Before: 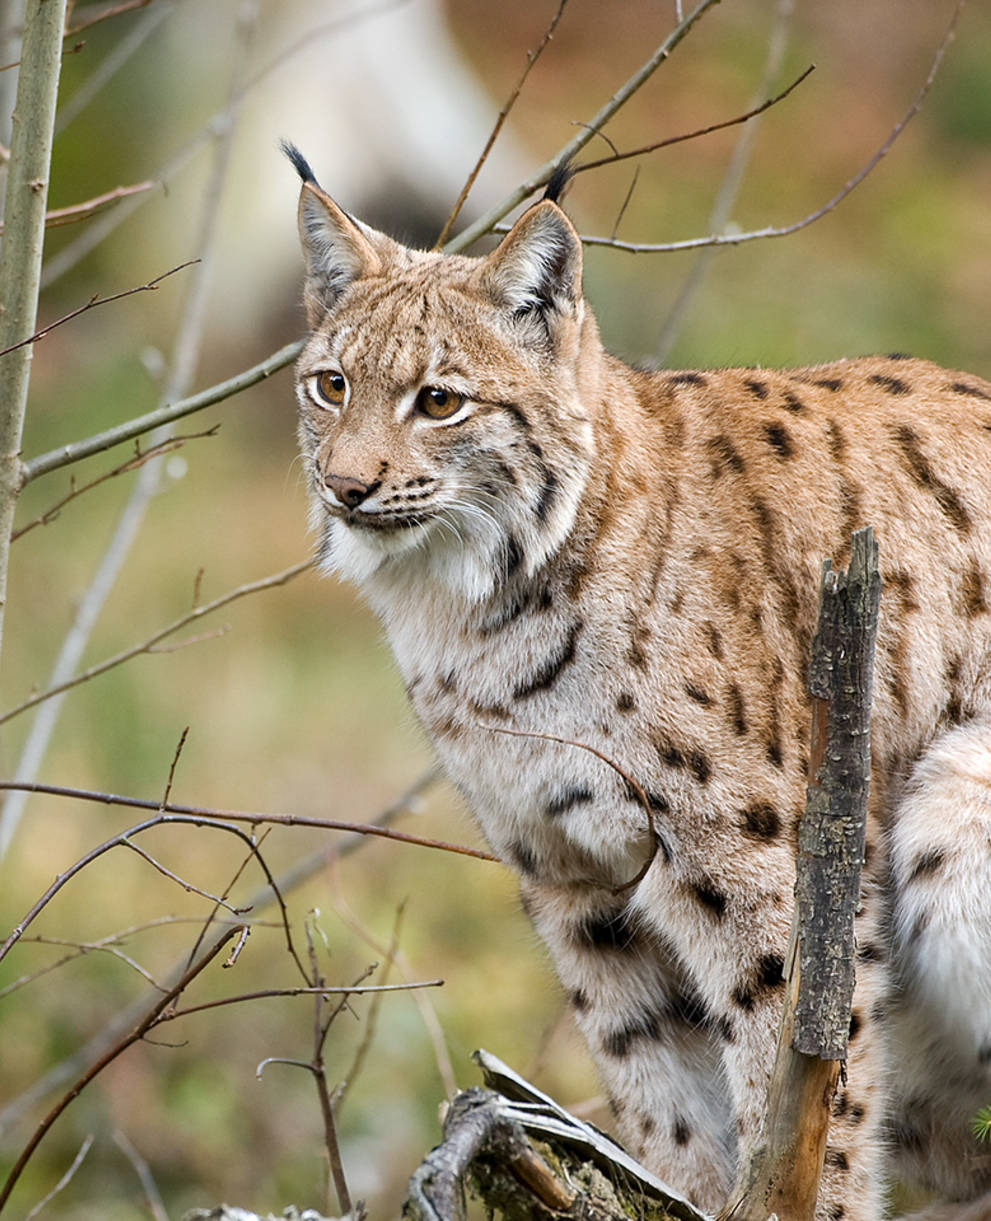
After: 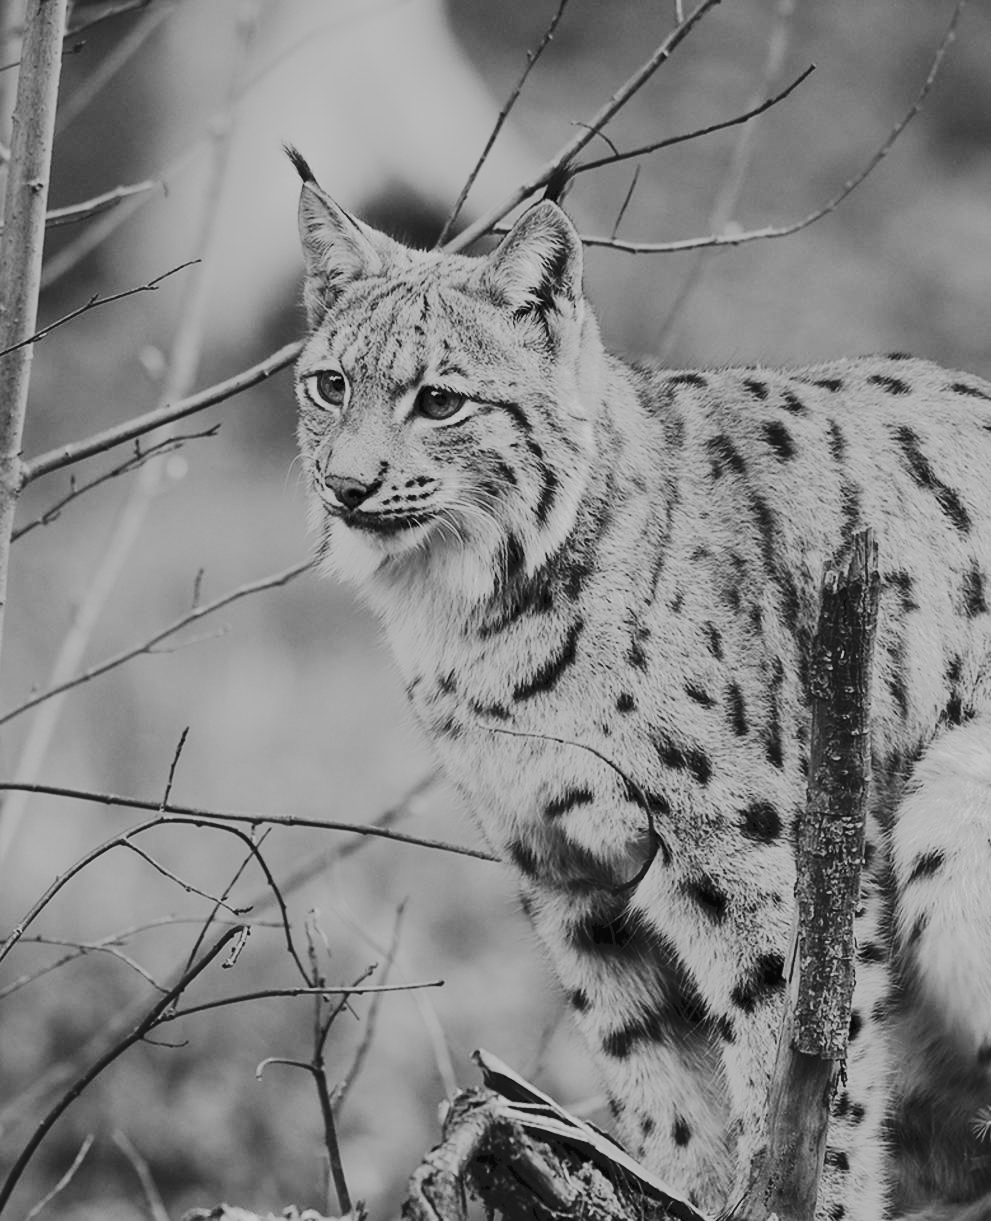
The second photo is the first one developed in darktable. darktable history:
vibrance: vibrance 78%
contrast brightness saturation: contrast 0.25, saturation -0.31
filmic rgb: black relative exposure -7.65 EV, white relative exposure 4.56 EV, hardness 3.61, color science v6 (2022)
color correction: highlights a* 9.03, highlights b* 8.71, shadows a* 40, shadows b* 40, saturation 0.8
tone curve: curves: ch0 [(0, 0) (0.003, 0.098) (0.011, 0.099) (0.025, 0.103) (0.044, 0.114) (0.069, 0.13) (0.1, 0.142) (0.136, 0.161) (0.177, 0.189) (0.224, 0.224) (0.277, 0.266) (0.335, 0.32) (0.399, 0.38) (0.468, 0.45) (0.543, 0.522) (0.623, 0.598) (0.709, 0.669) (0.801, 0.731) (0.898, 0.786) (1, 1)], preserve colors none
monochrome: on, module defaults
